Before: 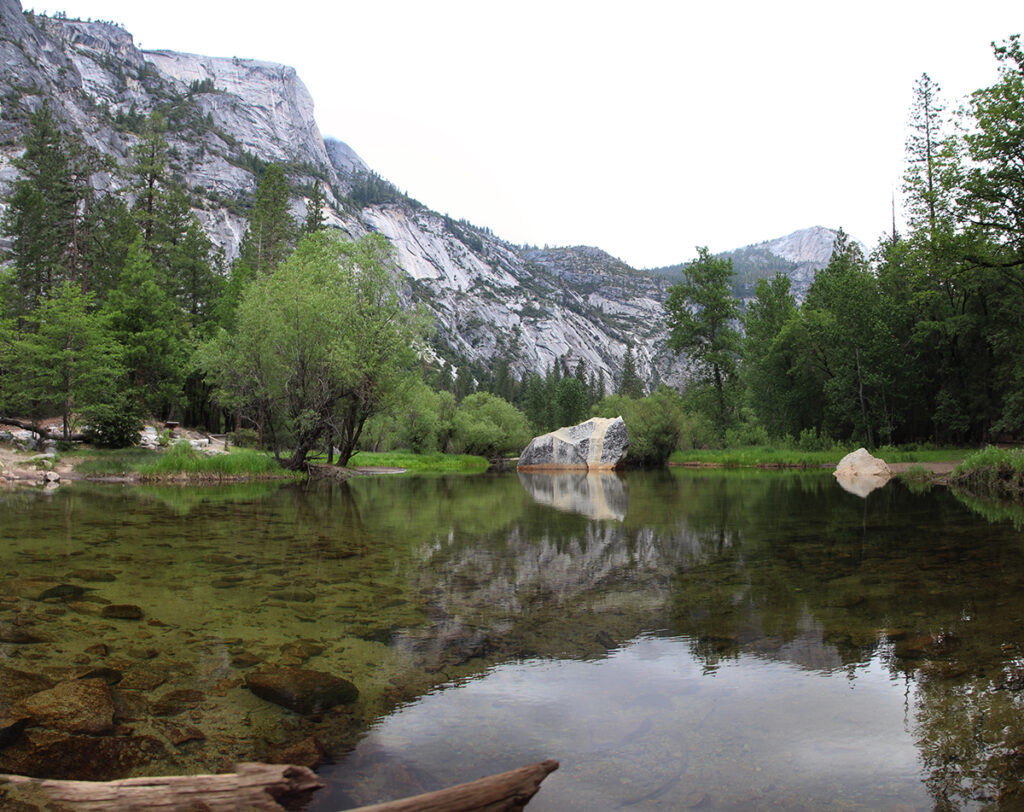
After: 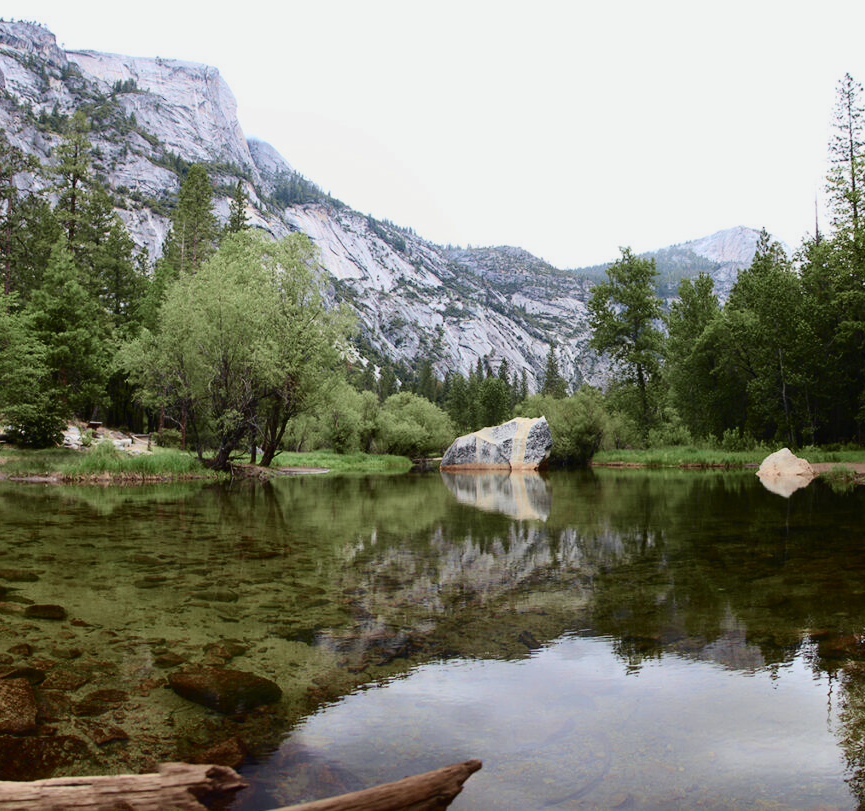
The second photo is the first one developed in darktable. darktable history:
exposure: exposure 0.201 EV, compensate exposure bias true, compensate highlight preservation false
tone curve: curves: ch0 [(0, 0) (0.049, 0.01) (0.154, 0.081) (0.491, 0.519) (0.748, 0.765) (1, 0.919)]; ch1 [(0, 0) (0.172, 0.123) (0.317, 0.272) (0.401, 0.422) (0.499, 0.497) (0.531, 0.54) (0.615, 0.603) (0.741, 0.783) (1, 1)]; ch2 [(0, 0) (0.411, 0.424) (0.483, 0.478) (0.544, 0.56) (0.686, 0.638) (1, 1)], color space Lab, independent channels, preserve colors none
crop: left 7.591%, right 7.844%
color zones: curves: ch0 [(0.068, 0.464) (0.25, 0.5) (0.48, 0.508) (0.75, 0.536) (0.886, 0.476) (0.967, 0.456)]; ch1 [(0.066, 0.456) (0.25, 0.5) (0.616, 0.508) (0.746, 0.56) (0.934, 0.444)], mix 17.76%
color balance rgb: power › luminance -3.601%, power › hue 143.35°, global offset › luminance 0.677%, perceptual saturation grading › global saturation 20%, perceptual saturation grading › highlights -49.55%, perceptual saturation grading › shadows 24.466%, global vibrance 9.846%
